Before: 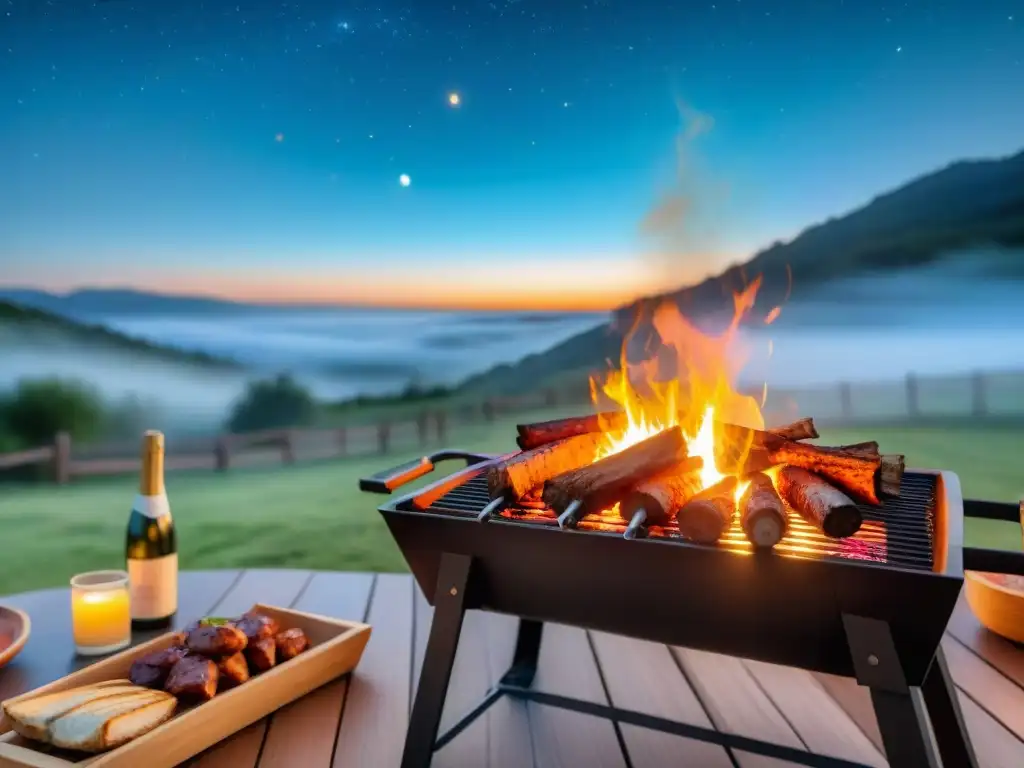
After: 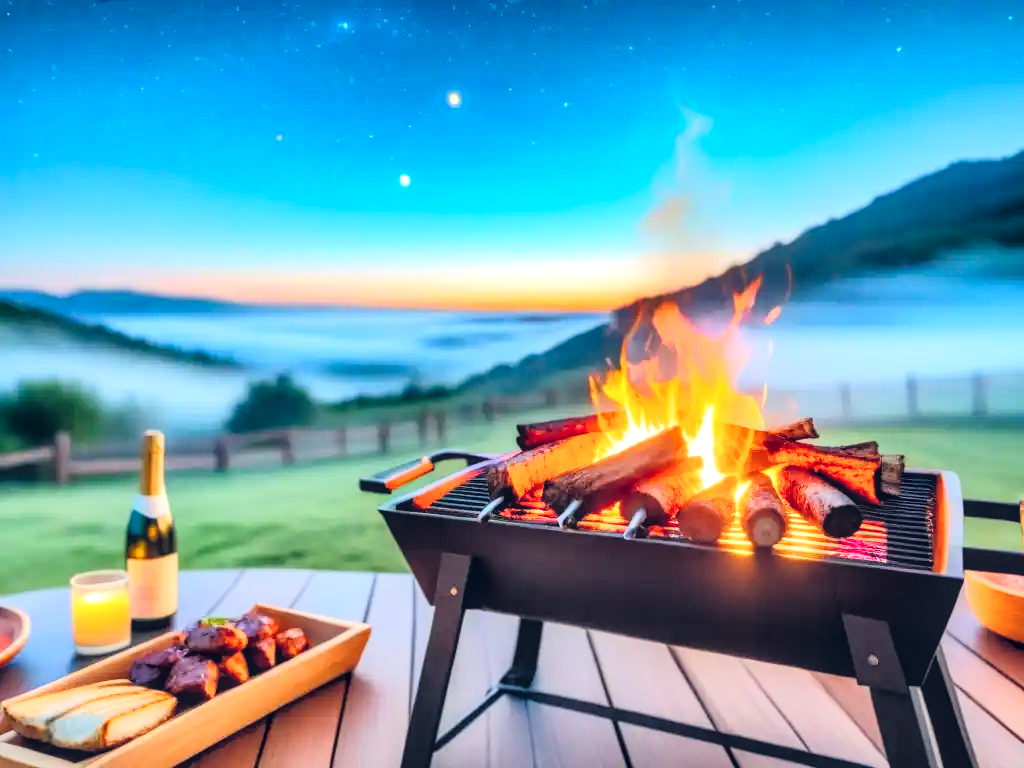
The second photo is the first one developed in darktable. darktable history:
exposure: exposure 0.378 EV, compensate exposure bias true, compensate highlight preservation false
tone equalizer: on, module defaults
local contrast: on, module defaults
contrast brightness saturation: brightness 0.14
shadows and highlights: soften with gaussian
tone curve: curves: ch0 [(0, 0.014) (0.17, 0.099) (0.398, 0.423) (0.725, 0.828) (0.872, 0.918) (1, 0.981)]; ch1 [(0, 0) (0.402, 0.36) (0.489, 0.491) (0.5, 0.503) (0.515, 0.52) (0.545, 0.572) (0.615, 0.662) (0.701, 0.725) (1, 1)]; ch2 [(0, 0) (0.42, 0.458) (0.485, 0.499) (0.503, 0.503) (0.531, 0.542) (0.561, 0.594) (0.644, 0.694) (0.717, 0.753) (1, 0.991)], color space Lab, linked channels, preserve colors none
color balance rgb: power › hue 328.97°, global offset › luminance 0.406%, global offset › chroma 0.208%, global offset › hue 255.34°, perceptual saturation grading › global saturation 20%, perceptual saturation grading › highlights -25.204%, perceptual saturation grading › shadows 24.808%, global vibrance 18.79%
